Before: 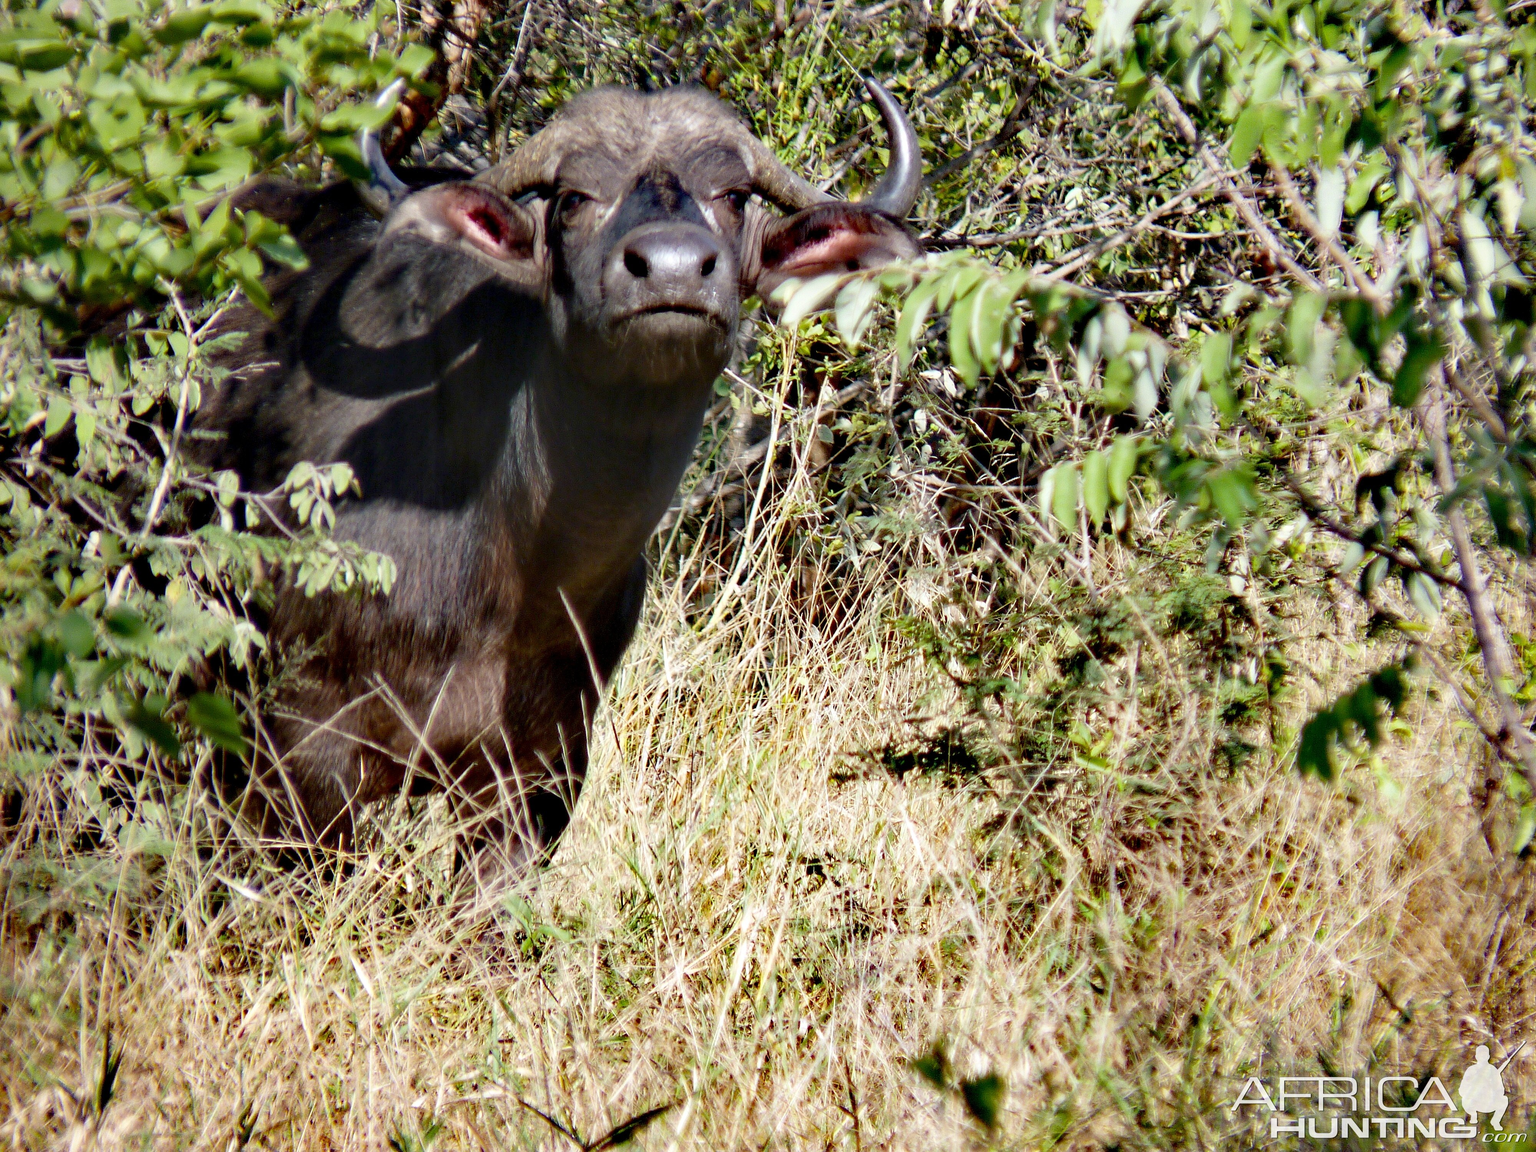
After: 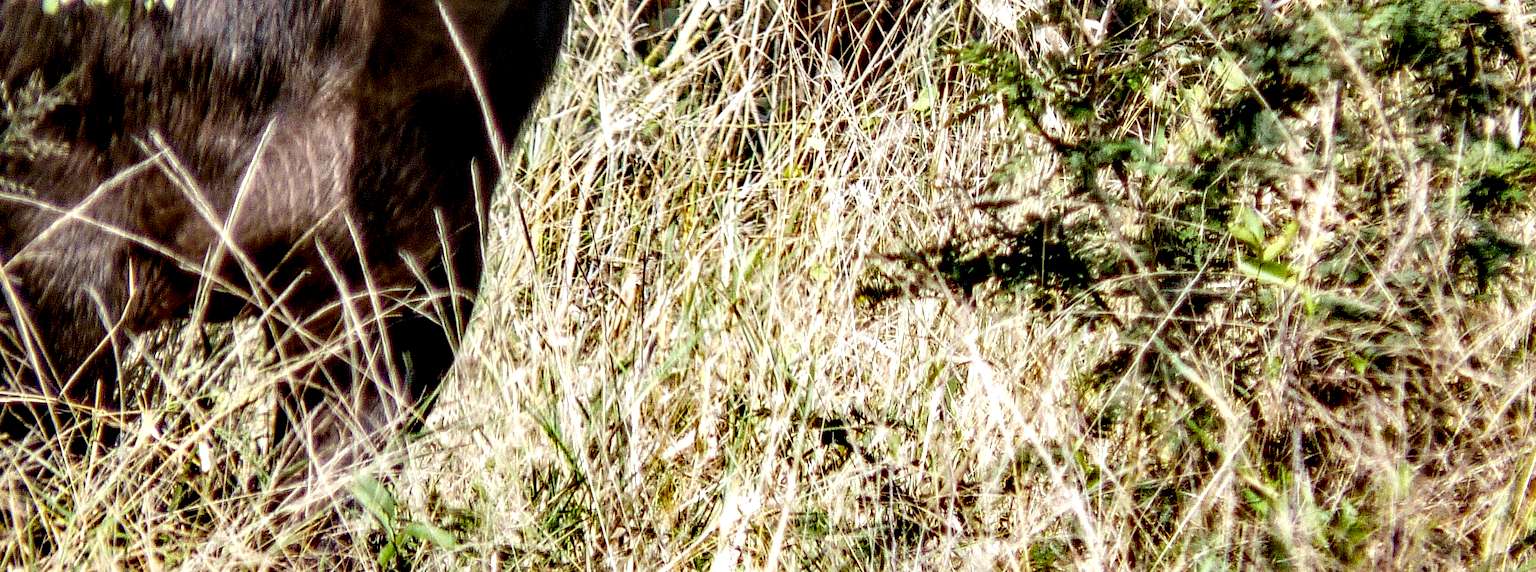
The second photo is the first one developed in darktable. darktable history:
local contrast: highlights 19%, detail 186%
crop: left 18.091%, top 51.13%, right 17.525%, bottom 16.85%
